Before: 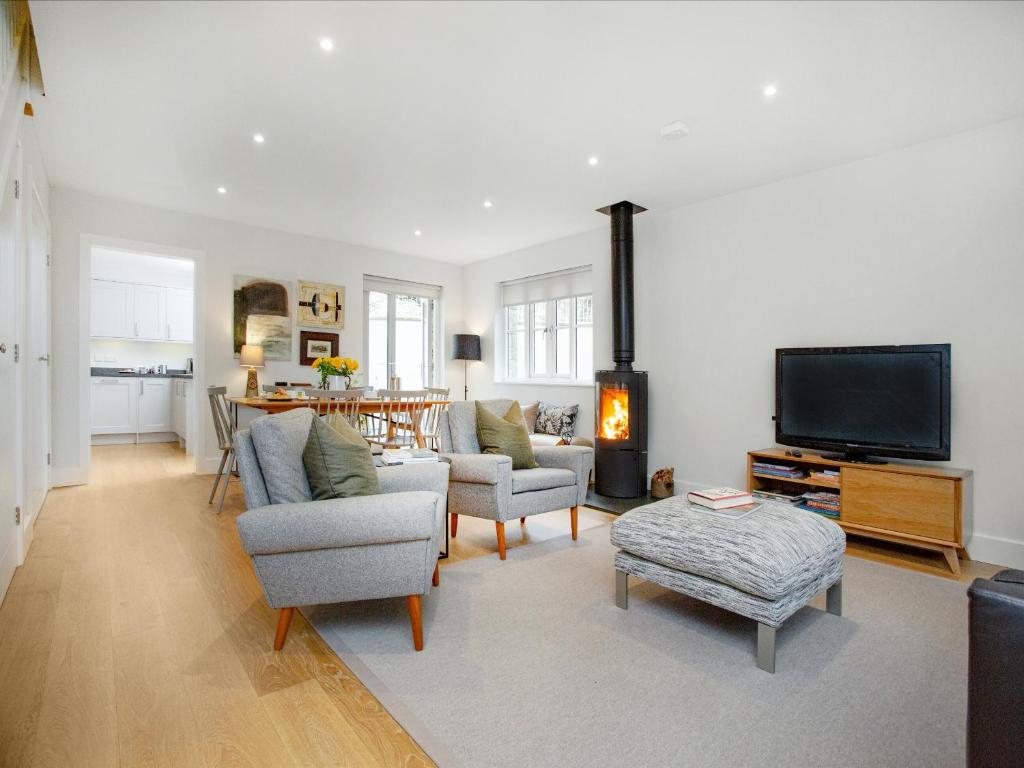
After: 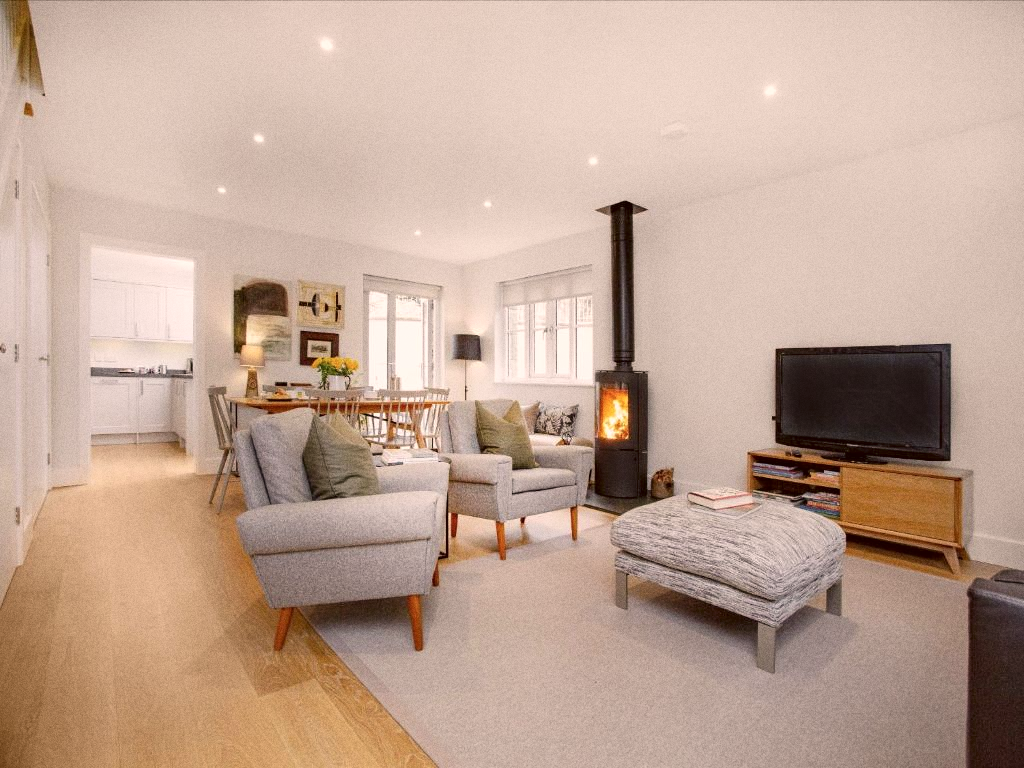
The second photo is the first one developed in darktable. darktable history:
color correction: highlights a* 10.21, highlights b* 9.79, shadows a* 8.61, shadows b* 7.88, saturation 0.8
grain: coarseness 0.47 ISO
